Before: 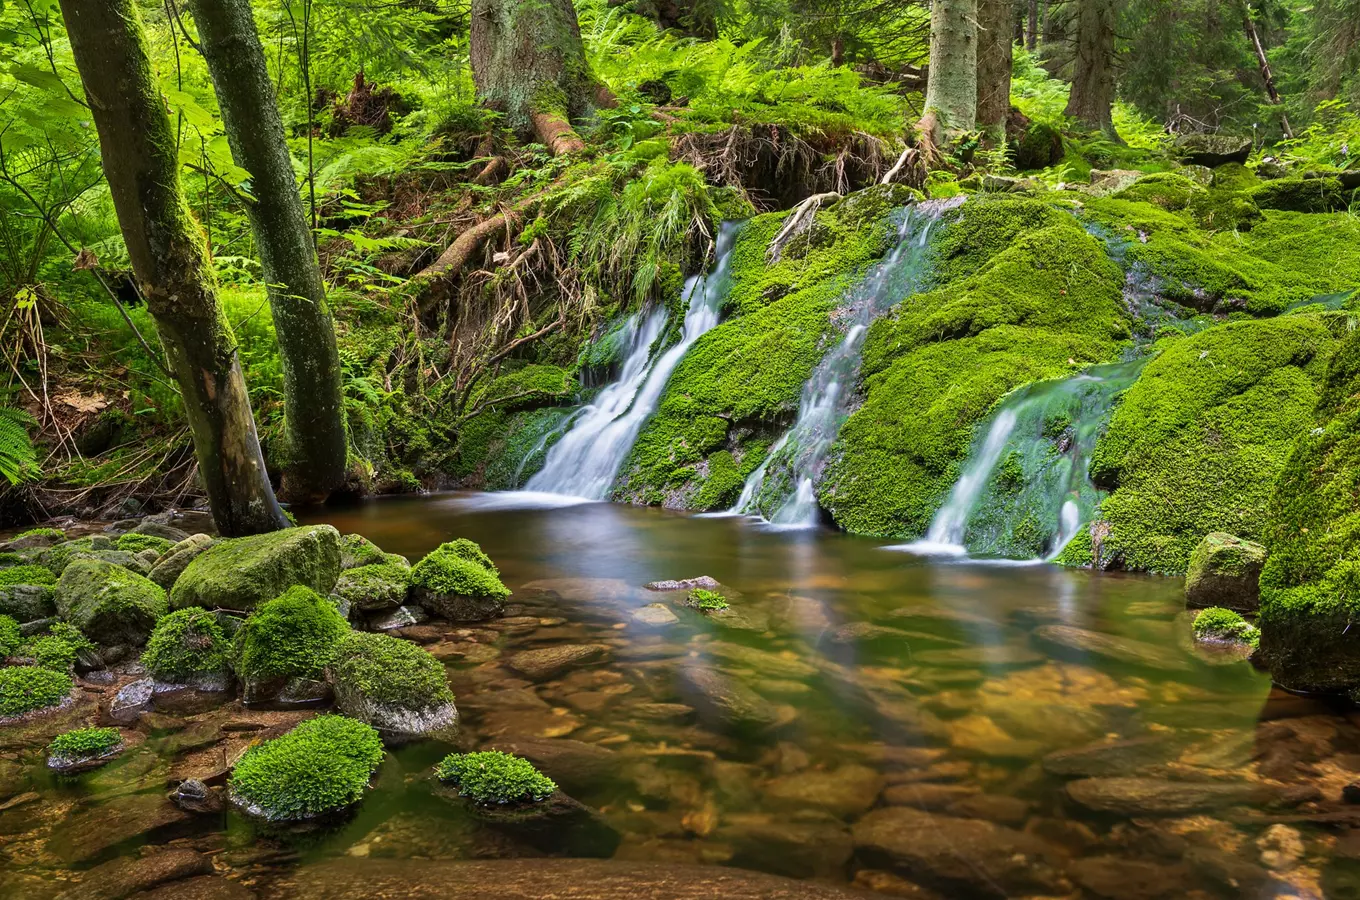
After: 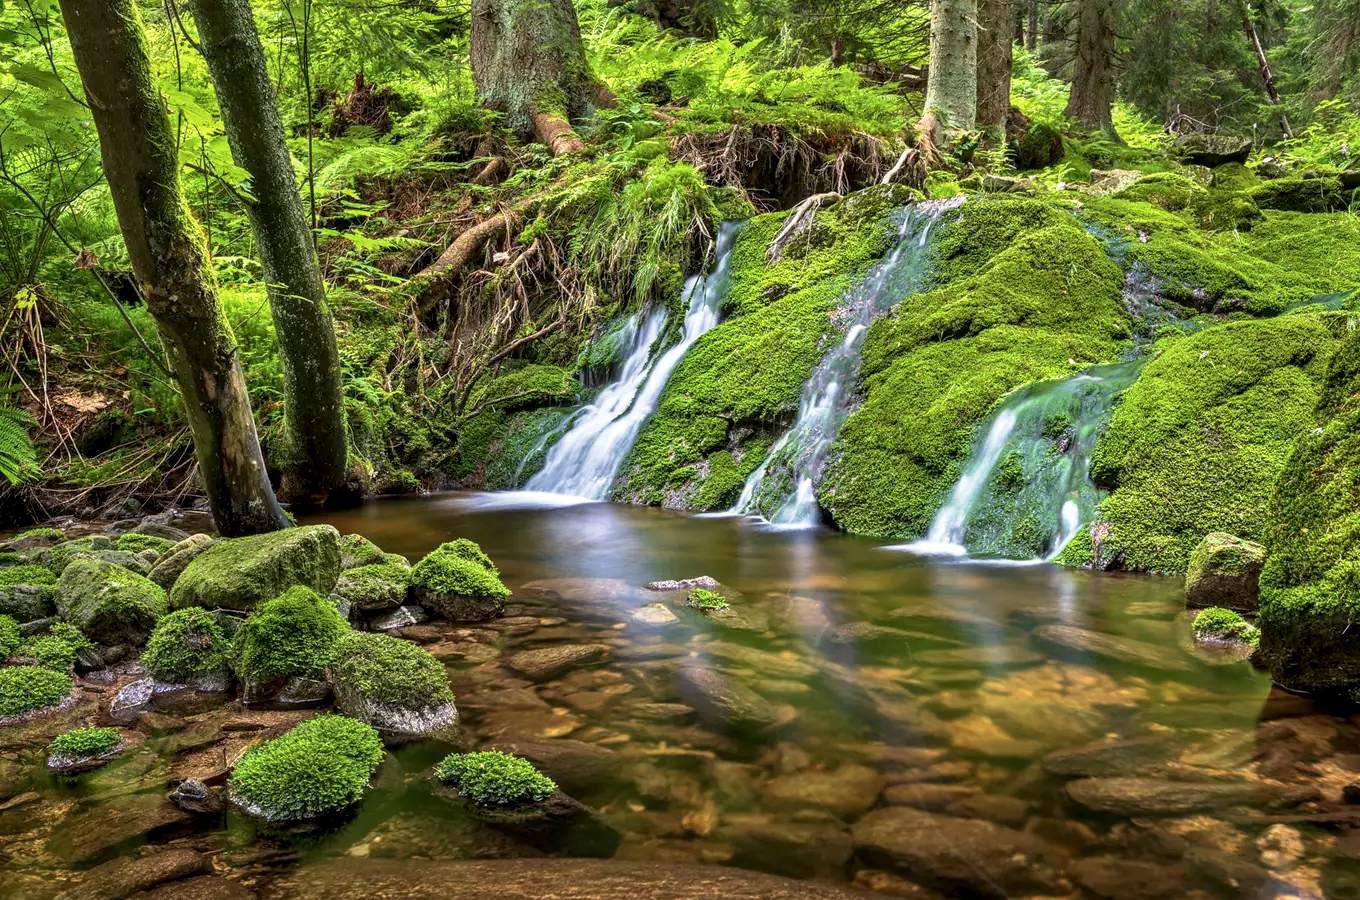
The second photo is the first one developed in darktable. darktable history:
local contrast: detail 130%
shadows and highlights: shadows -12.86, white point adjustment 4.16, highlights 27.62, highlights color adjustment 52.74%
tone curve: curves: ch0 [(0.013, 0) (0.061, 0.068) (0.239, 0.256) (0.502, 0.505) (0.683, 0.676) (0.761, 0.773) (0.858, 0.858) (0.987, 0.945)]; ch1 [(0, 0) (0.172, 0.123) (0.304, 0.288) (0.414, 0.44) (0.472, 0.473) (0.502, 0.508) (0.521, 0.528) (0.583, 0.595) (0.654, 0.673) (0.728, 0.761) (1, 1)]; ch2 [(0, 0) (0.411, 0.424) (0.485, 0.476) (0.502, 0.502) (0.553, 0.557) (0.57, 0.576) (1, 1)], preserve colors none
